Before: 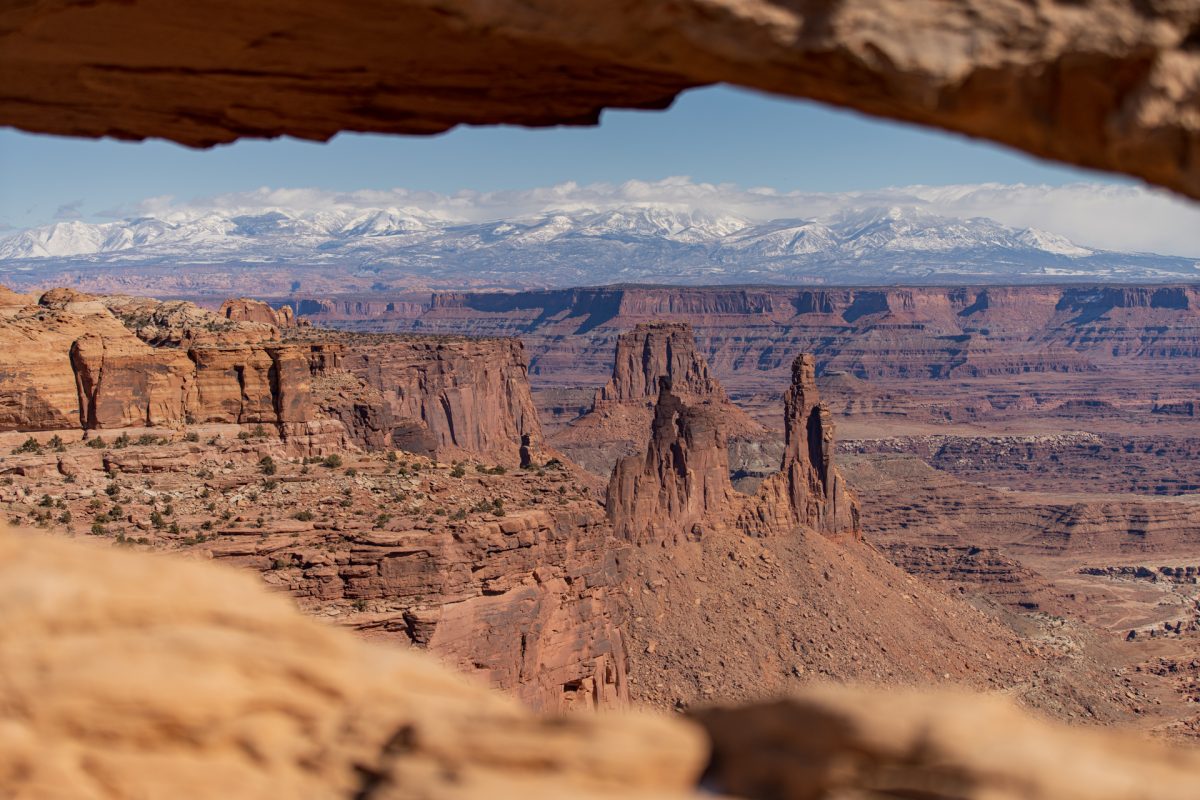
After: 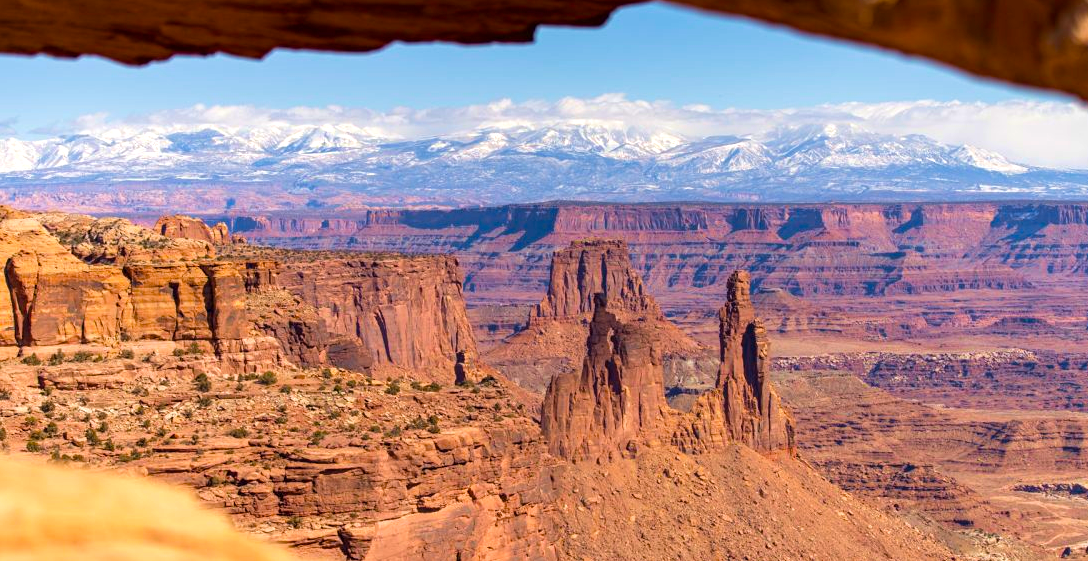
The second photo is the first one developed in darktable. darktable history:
velvia: on, module defaults
color balance rgb: perceptual saturation grading › global saturation 28.746%, perceptual saturation grading › mid-tones 12.548%, perceptual saturation grading › shadows 9.165%, global vibrance 14.851%
exposure: black level correction 0, exposure 0.701 EV, compensate highlight preservation false
crop: left 5.499%, top 10.397%, right 3.762%, bottom 19.472%
